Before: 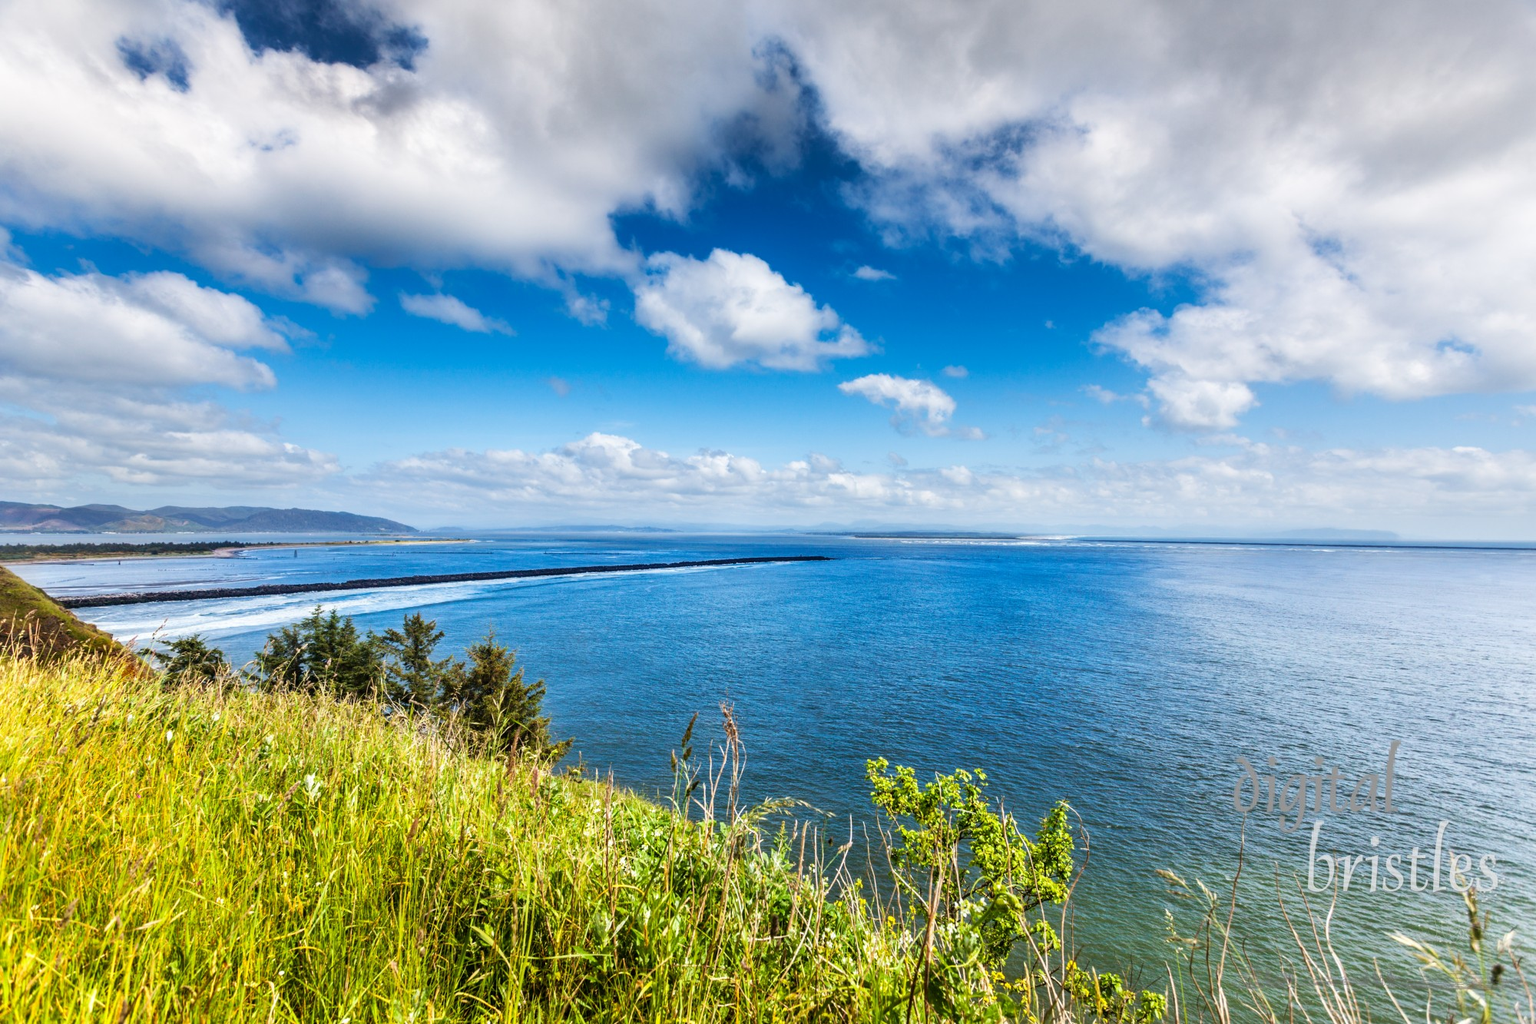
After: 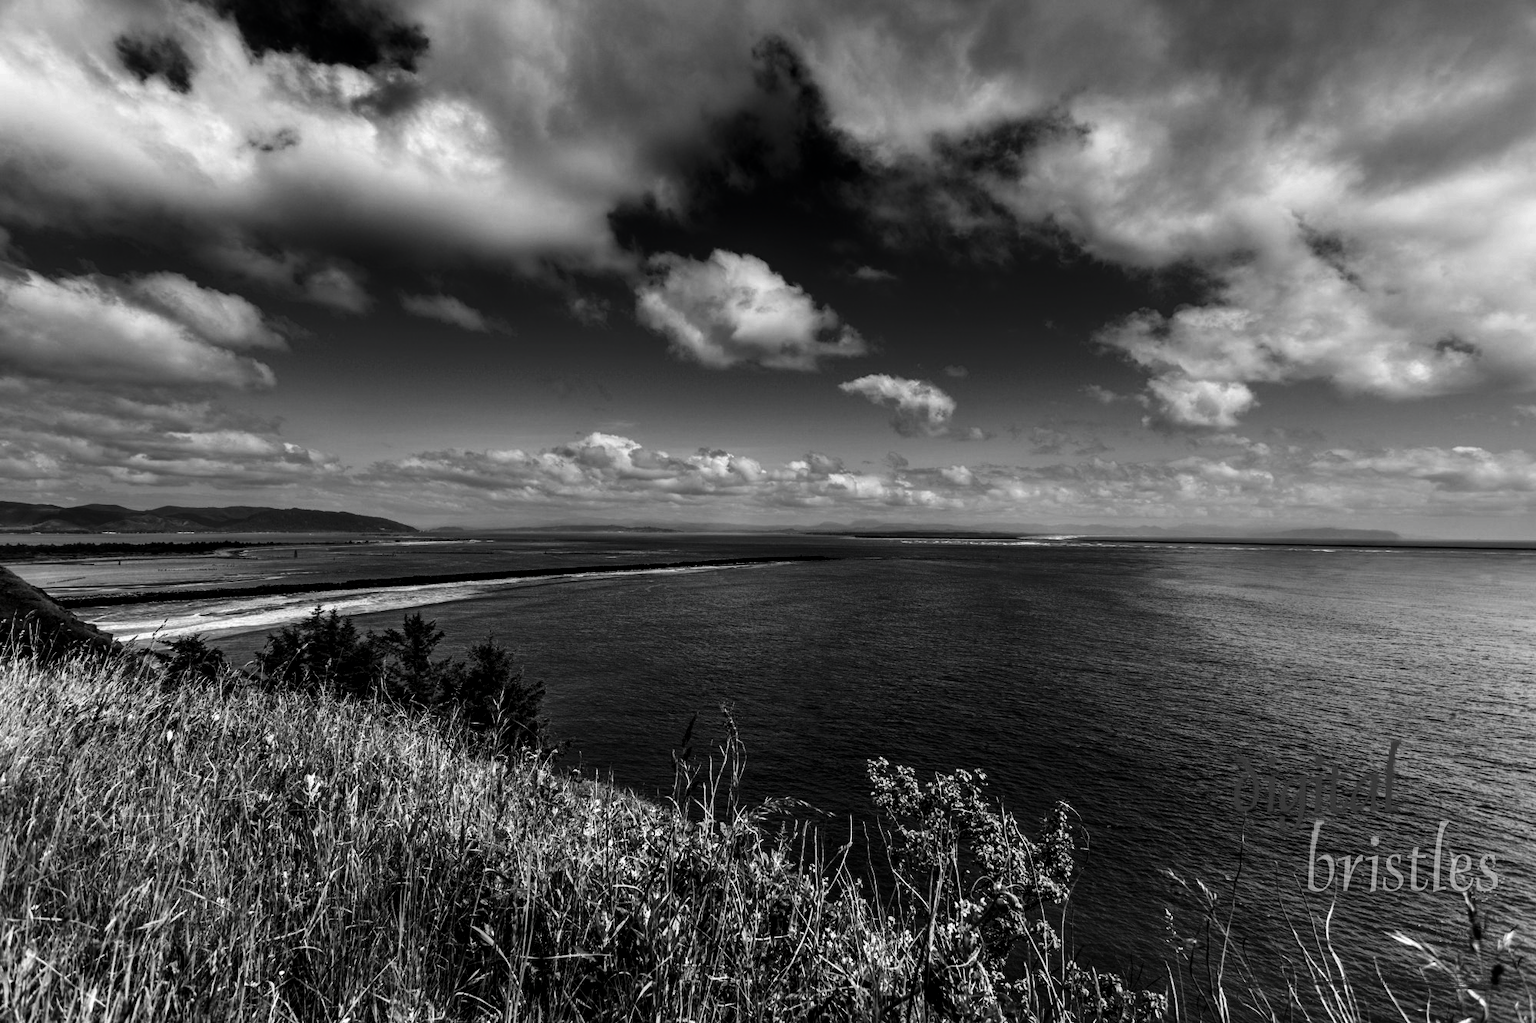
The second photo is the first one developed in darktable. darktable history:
local contrast: highlights 100%, shadows 100%, detail 119%, midtone range 0.2
contrast brightness saturation: contrast 0.021, brightness -0.989, saturation -0.989
